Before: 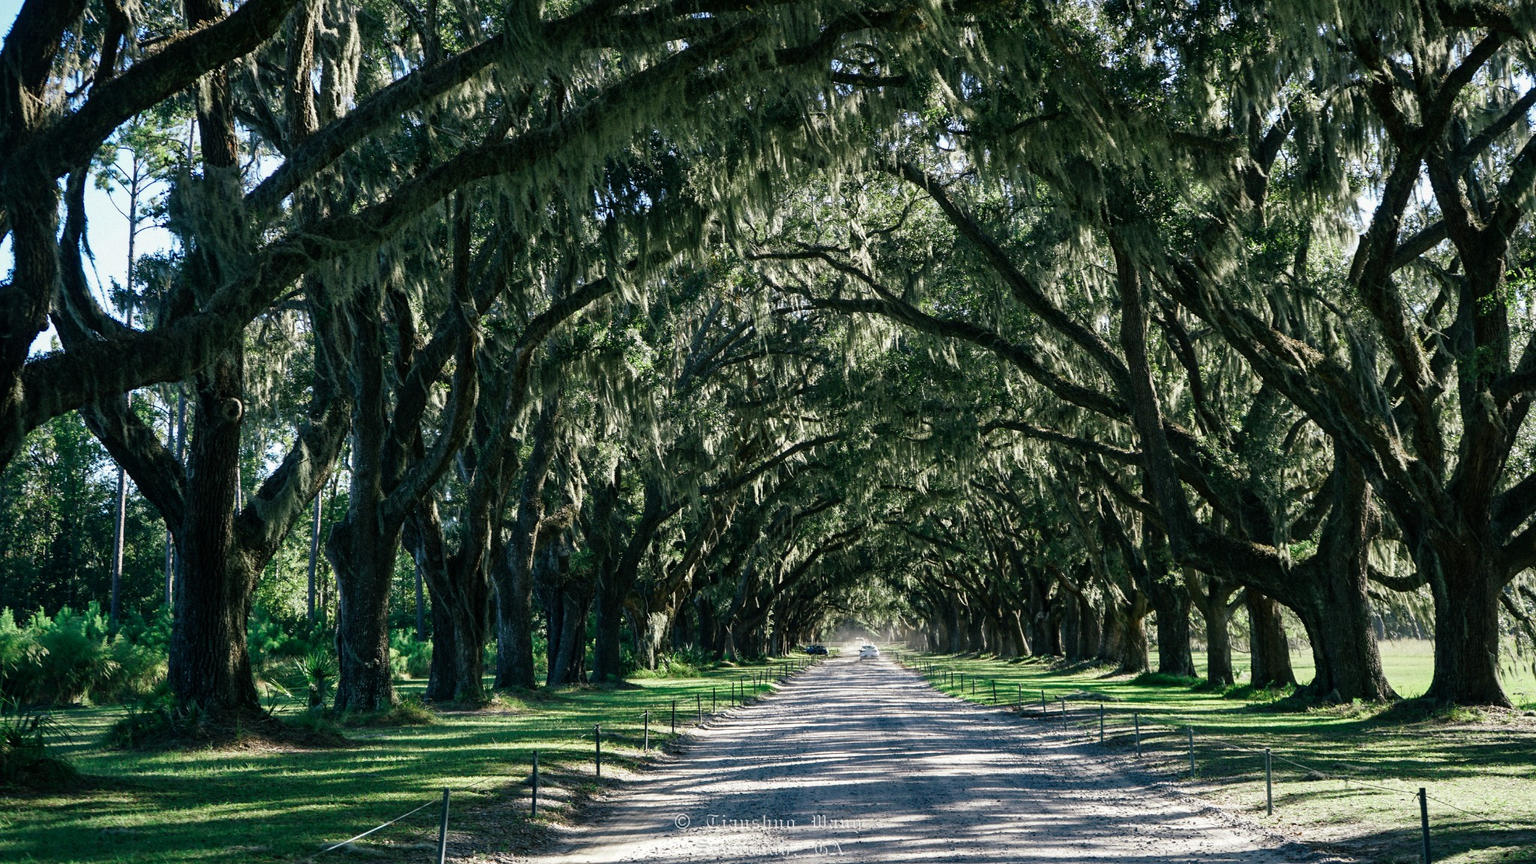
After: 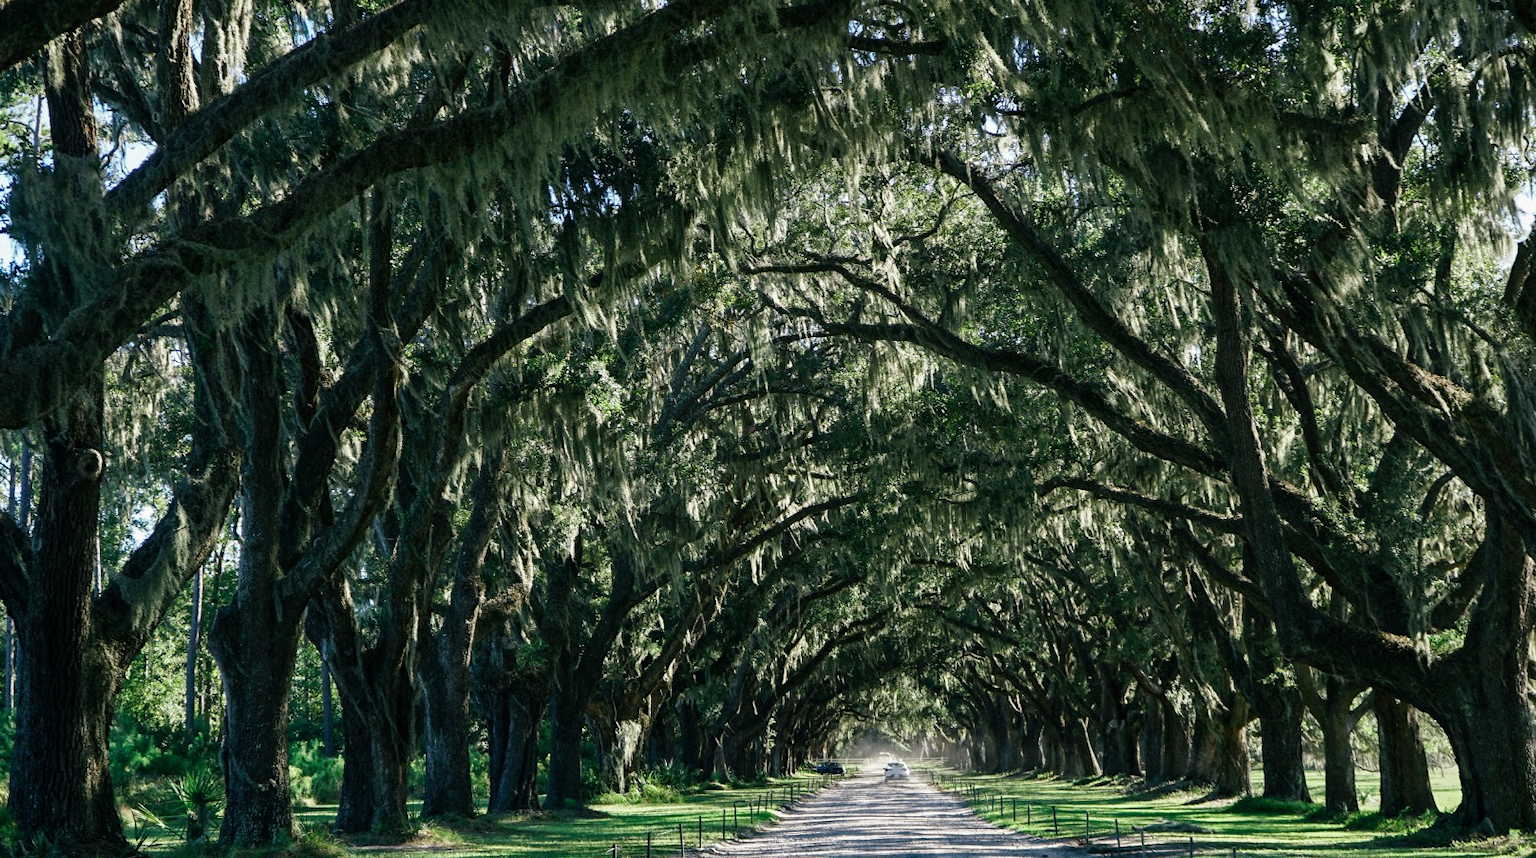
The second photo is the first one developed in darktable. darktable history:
crop and rotate: left 10.522%, top 5.104%, right 10.477%, bottom 16.408%
